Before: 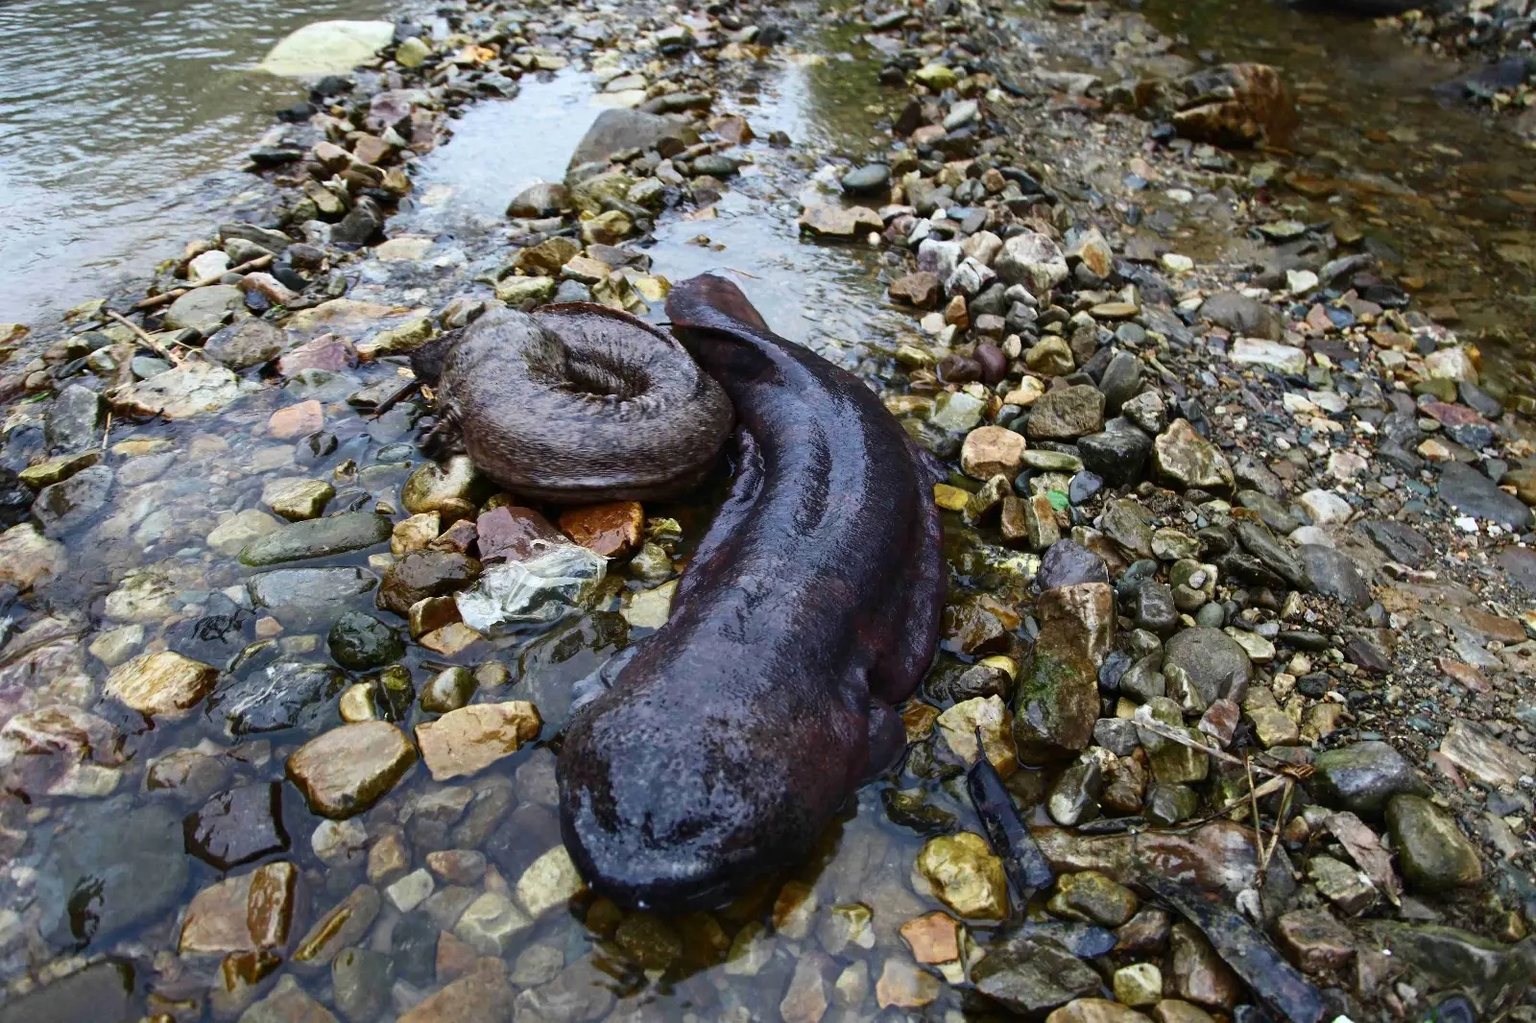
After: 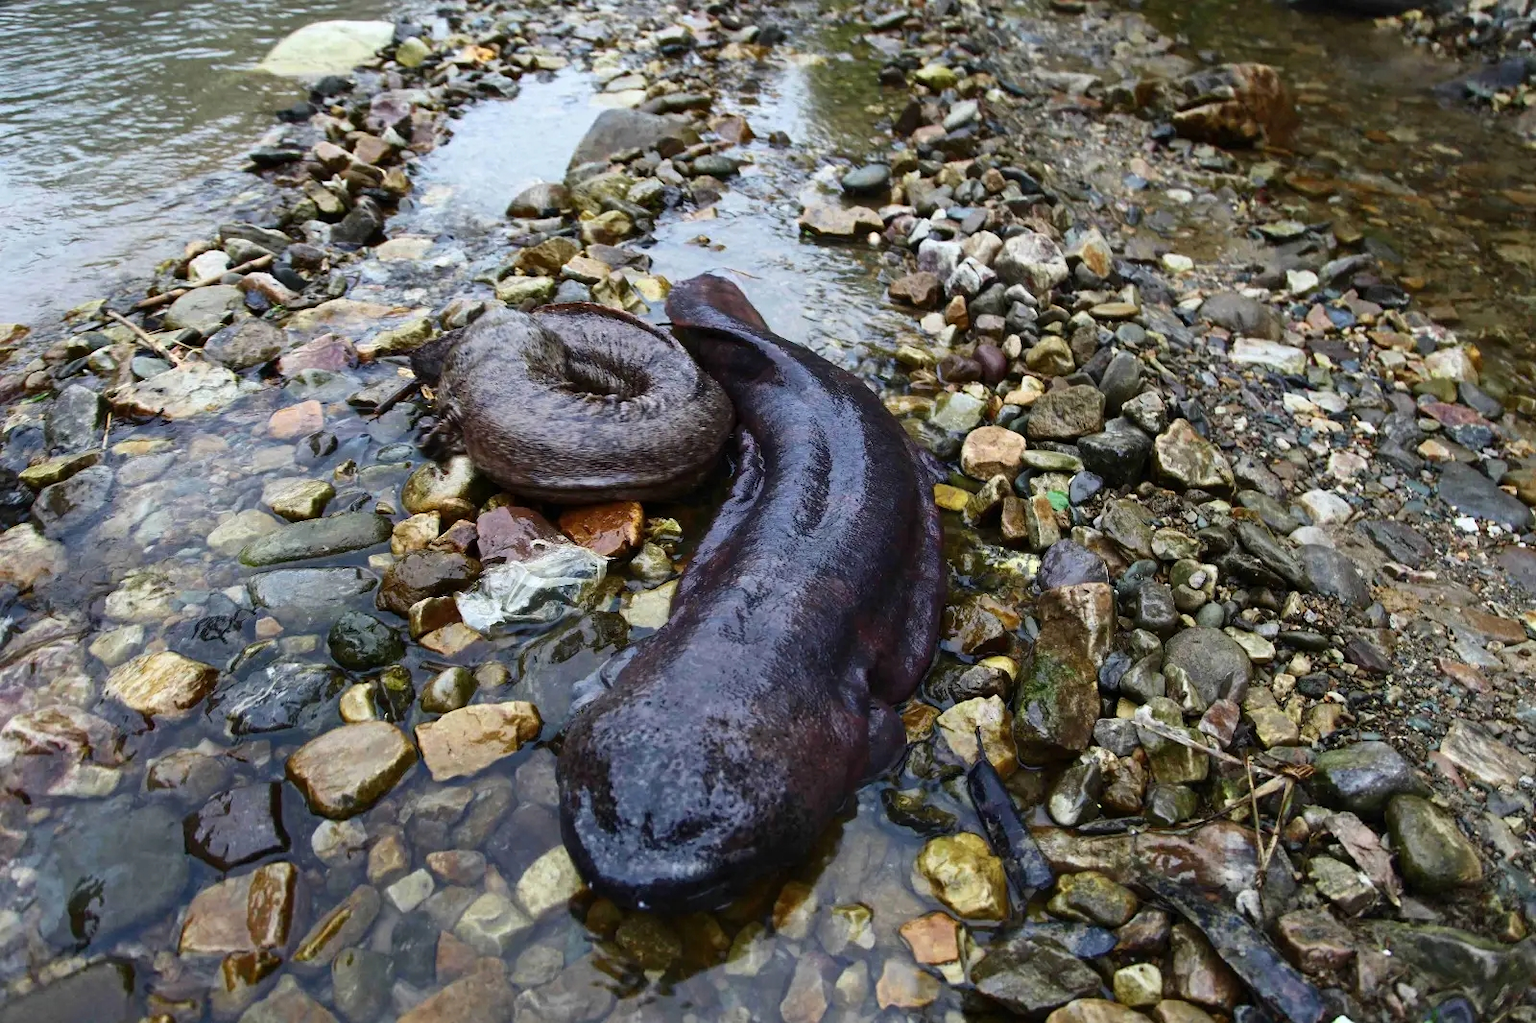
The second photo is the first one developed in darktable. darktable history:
tone equalizer: -8 EV -0.55 EV
shadows and highlights: shadows 37.27, highlights -28.18, soften with gaussian
